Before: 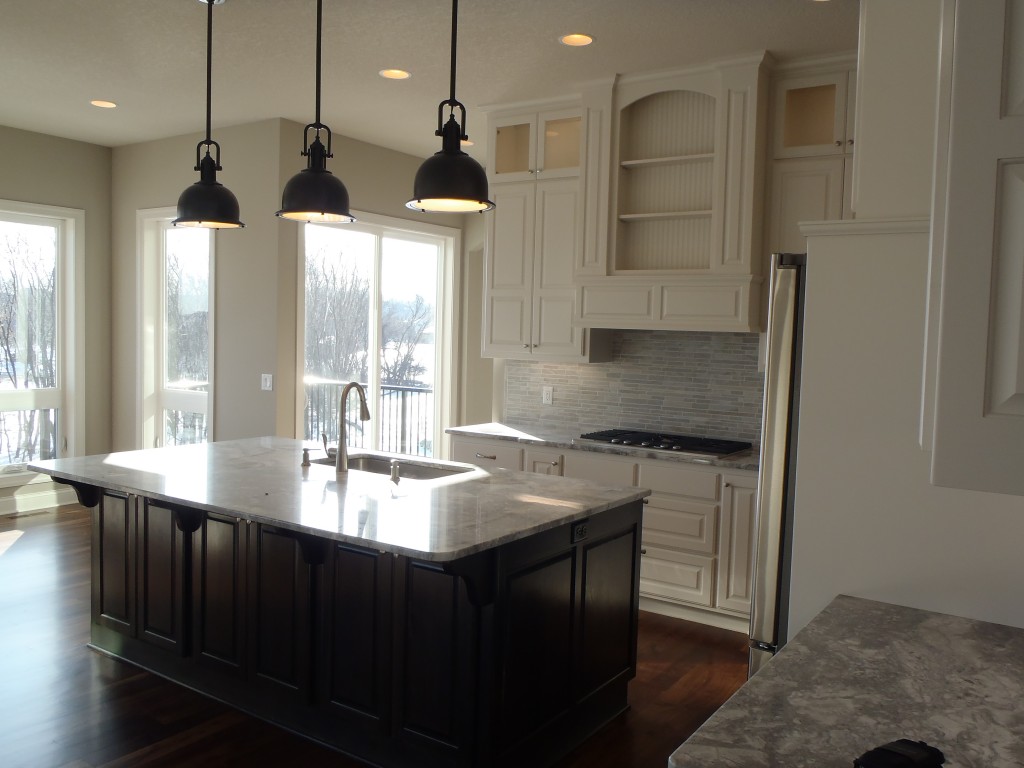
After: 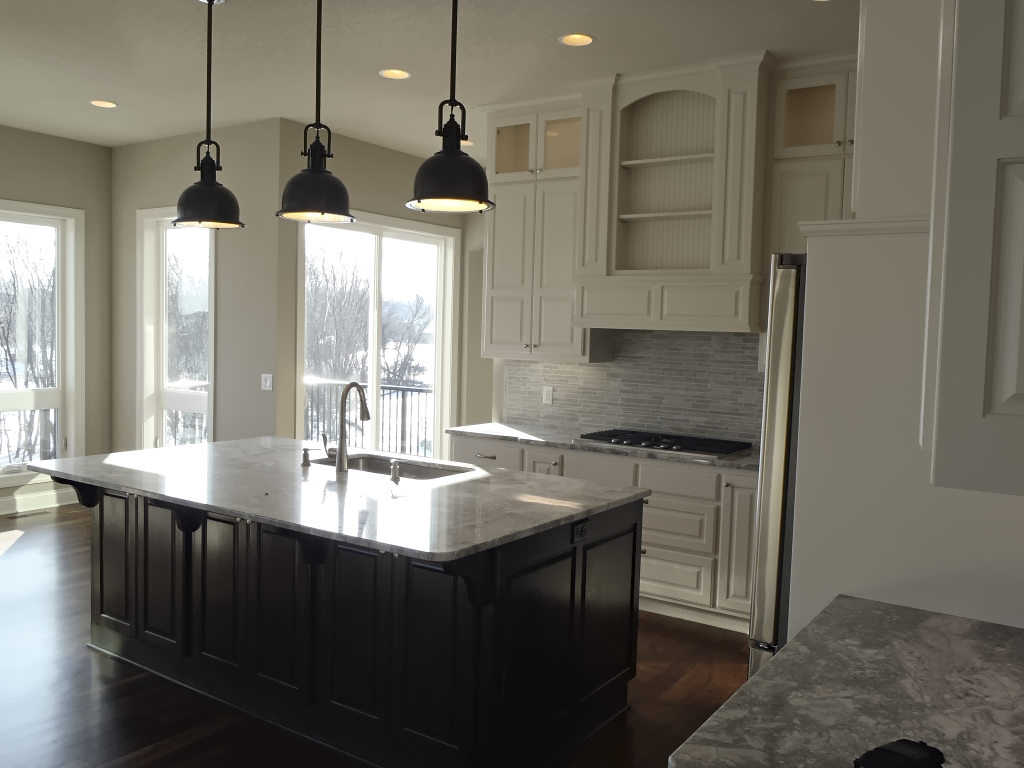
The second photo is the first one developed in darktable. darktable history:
highlight reconstruction: method reconstruct in LCh, clipping threshold 0
tone curve: color space Lab, independent channels
raw chromatic aberrations: iterations once
base curve: exposure shift 0
surface blur: radius 30, red 0.012, green 0.012, blue 0.012
denoise (profiled): strength 0.01, central pixel weight 0, a [0, 0, 0], y [[0, 0, 0.5 ×5] ×4, [0.5 ×7], [0.5 ×7]], fix various bugs in algorithm false, upgrade profiled transform false, color mode RGB, compensate highlight preservation false
contrast equalizer: y [[0.5, 0.504, 0.515, 0.527, 0.535, 0.534], [0.5 ×6], [0.491, 0.387, 0.179, 0.068, 0.068, 0.068], [0 ×5, 0.023], [0 ×6]]
local contrast: contrast 10, coarseness 25, detail 110%
